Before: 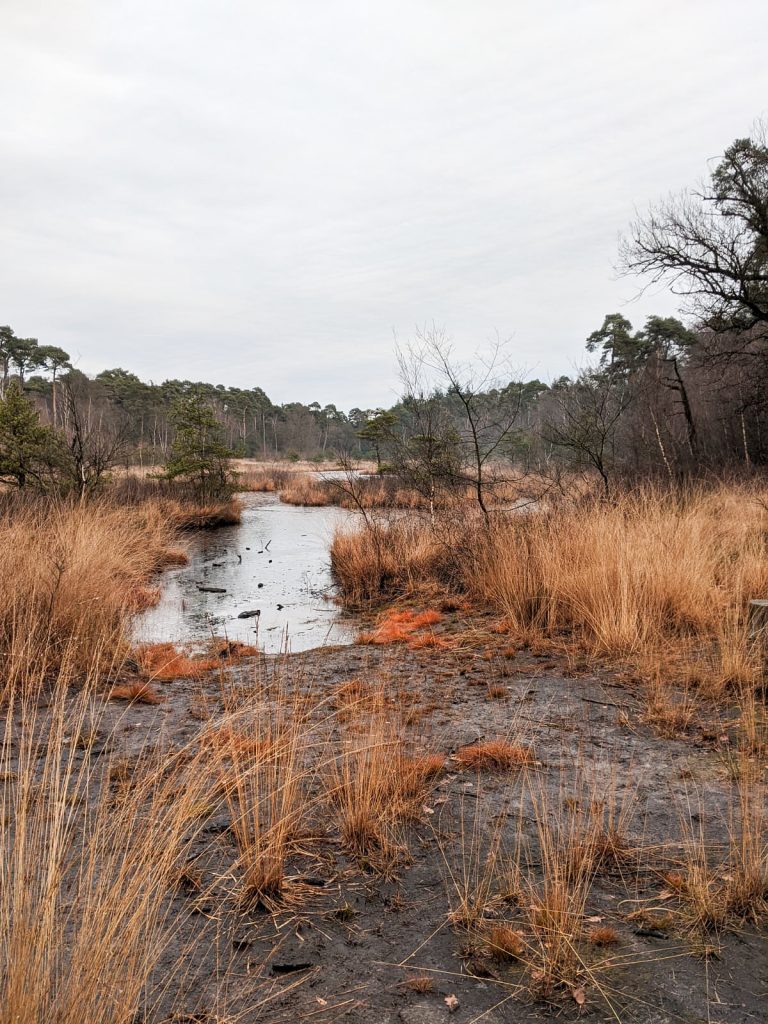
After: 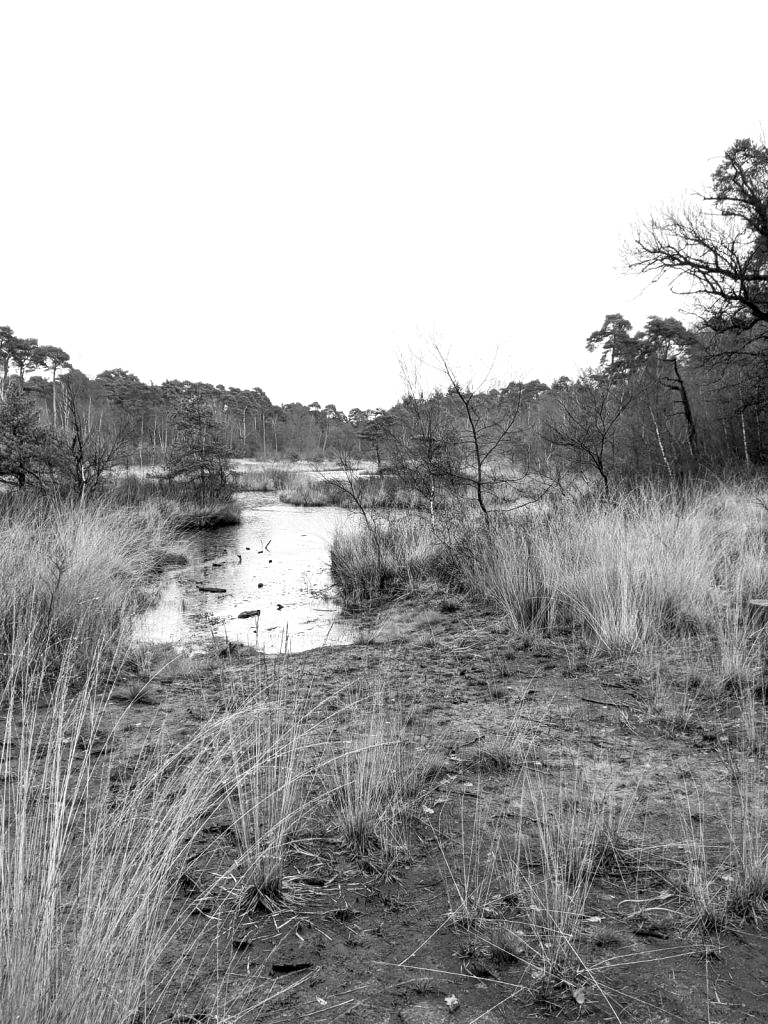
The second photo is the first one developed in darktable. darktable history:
exposure: black level correction 0.001, exposure 0.5 EV, compensate exposure bias true, compensate highlight preservation false
monochrome: on, module defaults
